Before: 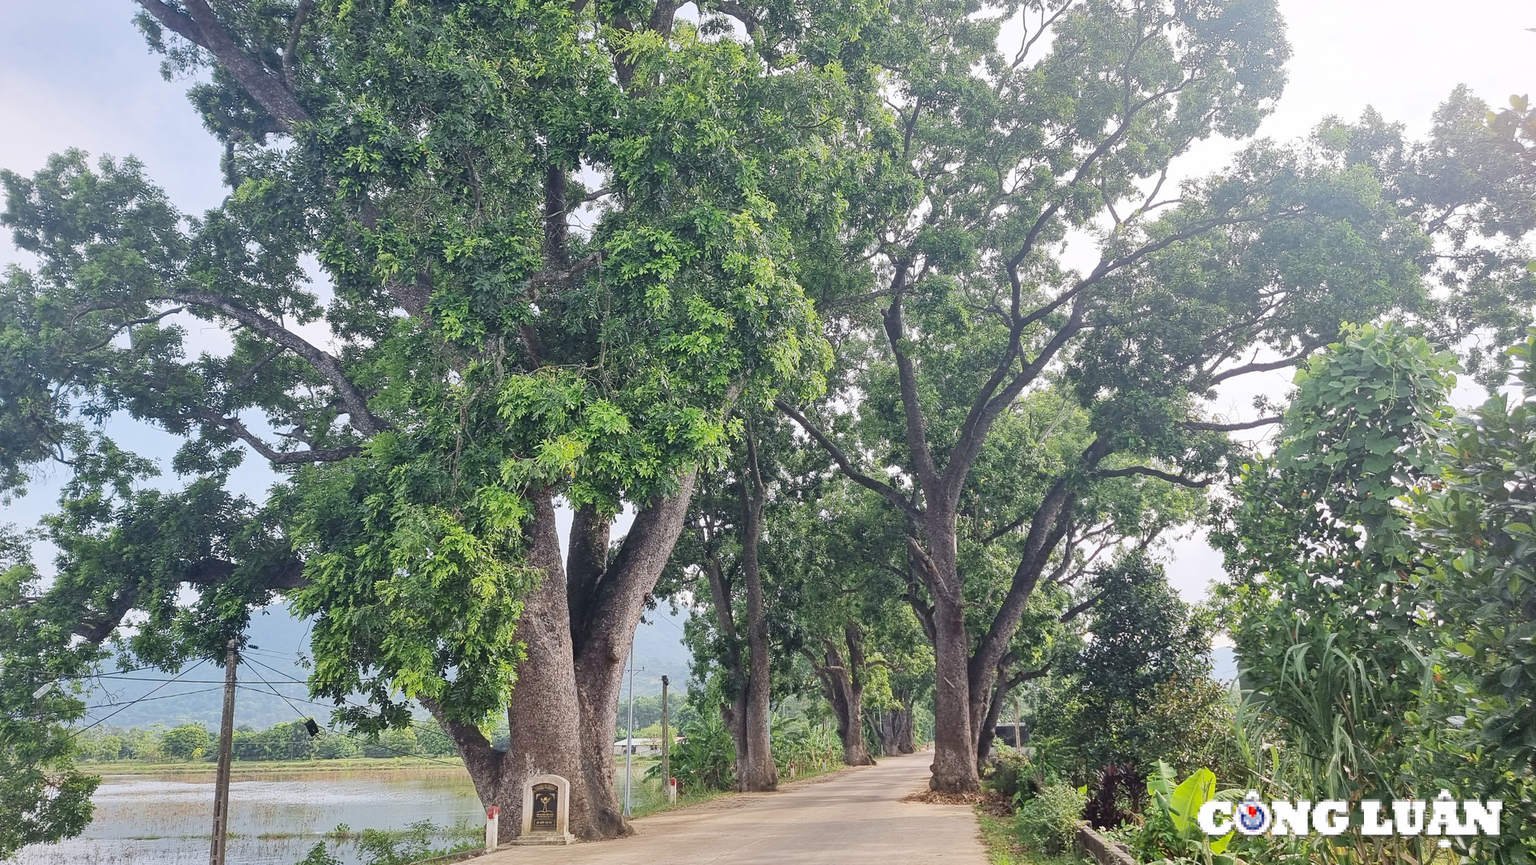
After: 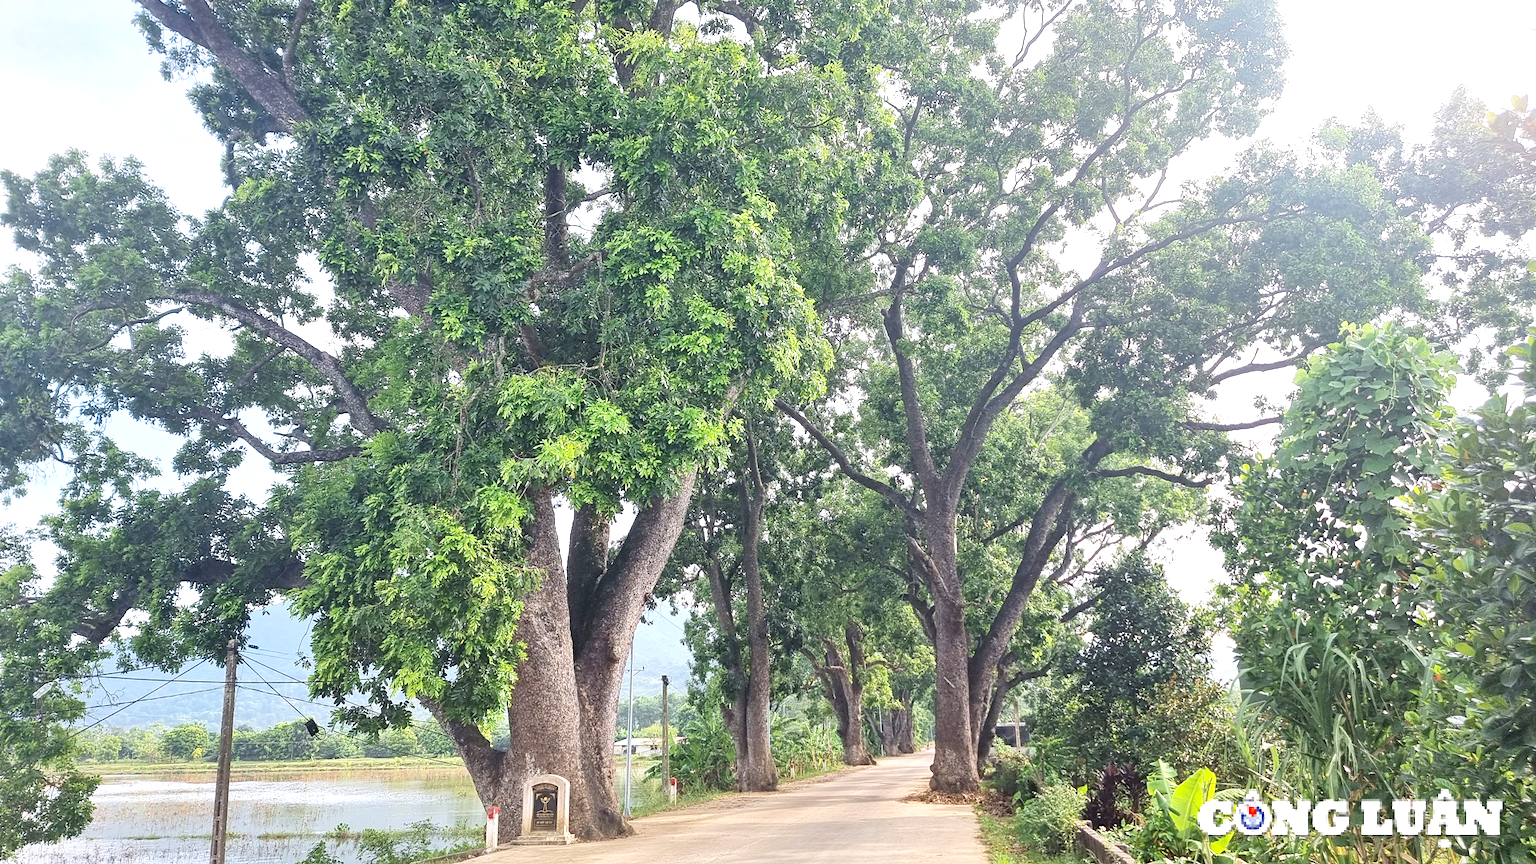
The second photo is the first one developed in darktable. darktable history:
exposure: exposure 0.658 EV, compensate highlight preservation false
